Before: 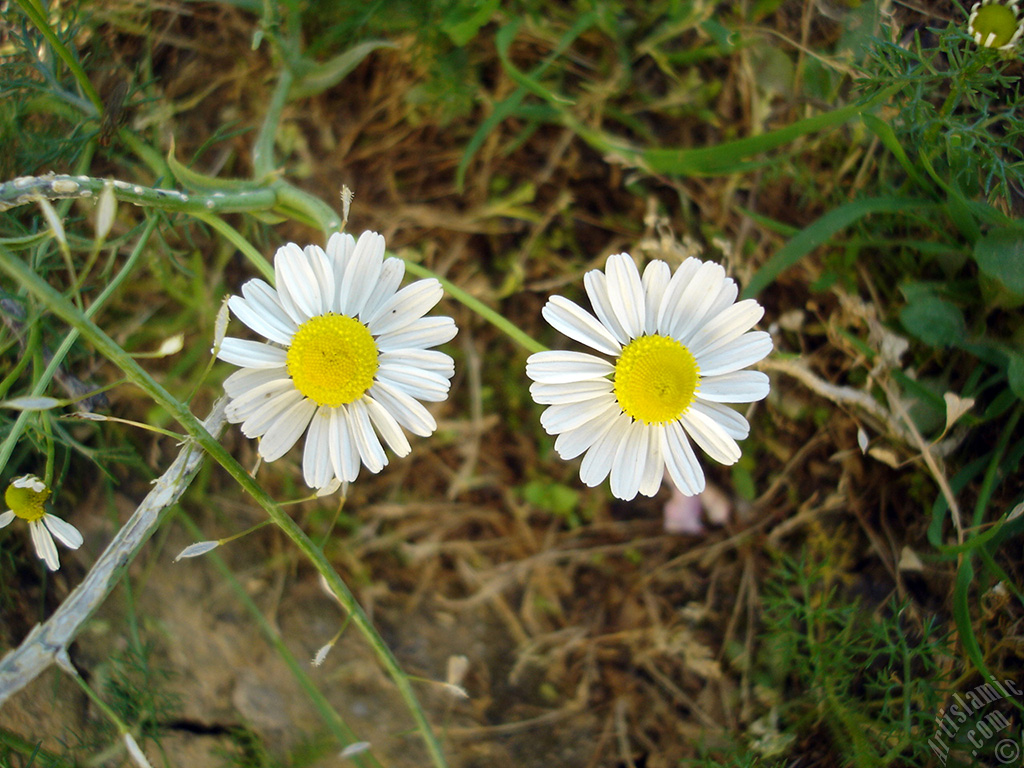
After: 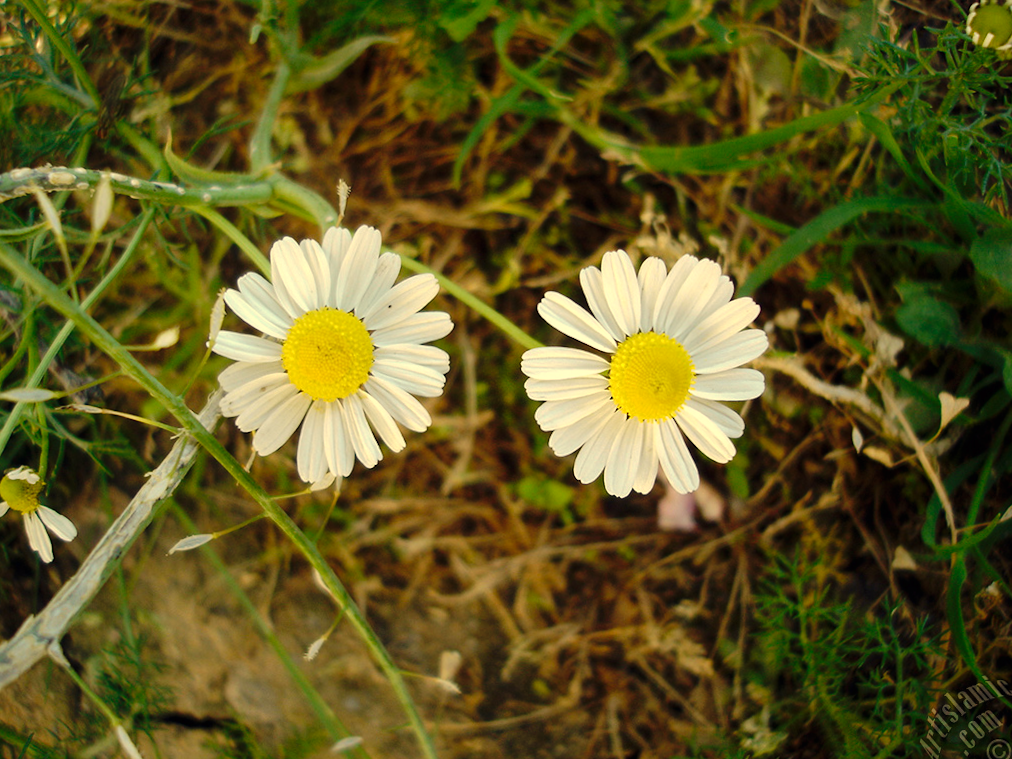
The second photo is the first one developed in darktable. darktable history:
exposure: compensate highlight preservation false
crop and rotate: angle -0.5°
tone curve: curves: ch0 [(0, 0) (0.003, 0.005) (0.011, 0.006) (0.025, 0.013) (0.044, 0.027) (0.069, 0.042) (0.1, 0.06) (0.136, 0.085) (0.177, 0.118) (0.224, 0.171) (0.277, 0.239) (0.335, 0.314) (0.399, 0.394) (0.468, 0.473) (0.543, 0.552) (0.623, 0.64) (0.709, 0.718) (0.801, 0.801) (0.898, 0.882) (1, 1)], preserve colors none
white balance: red 1.08, blue 0.791
